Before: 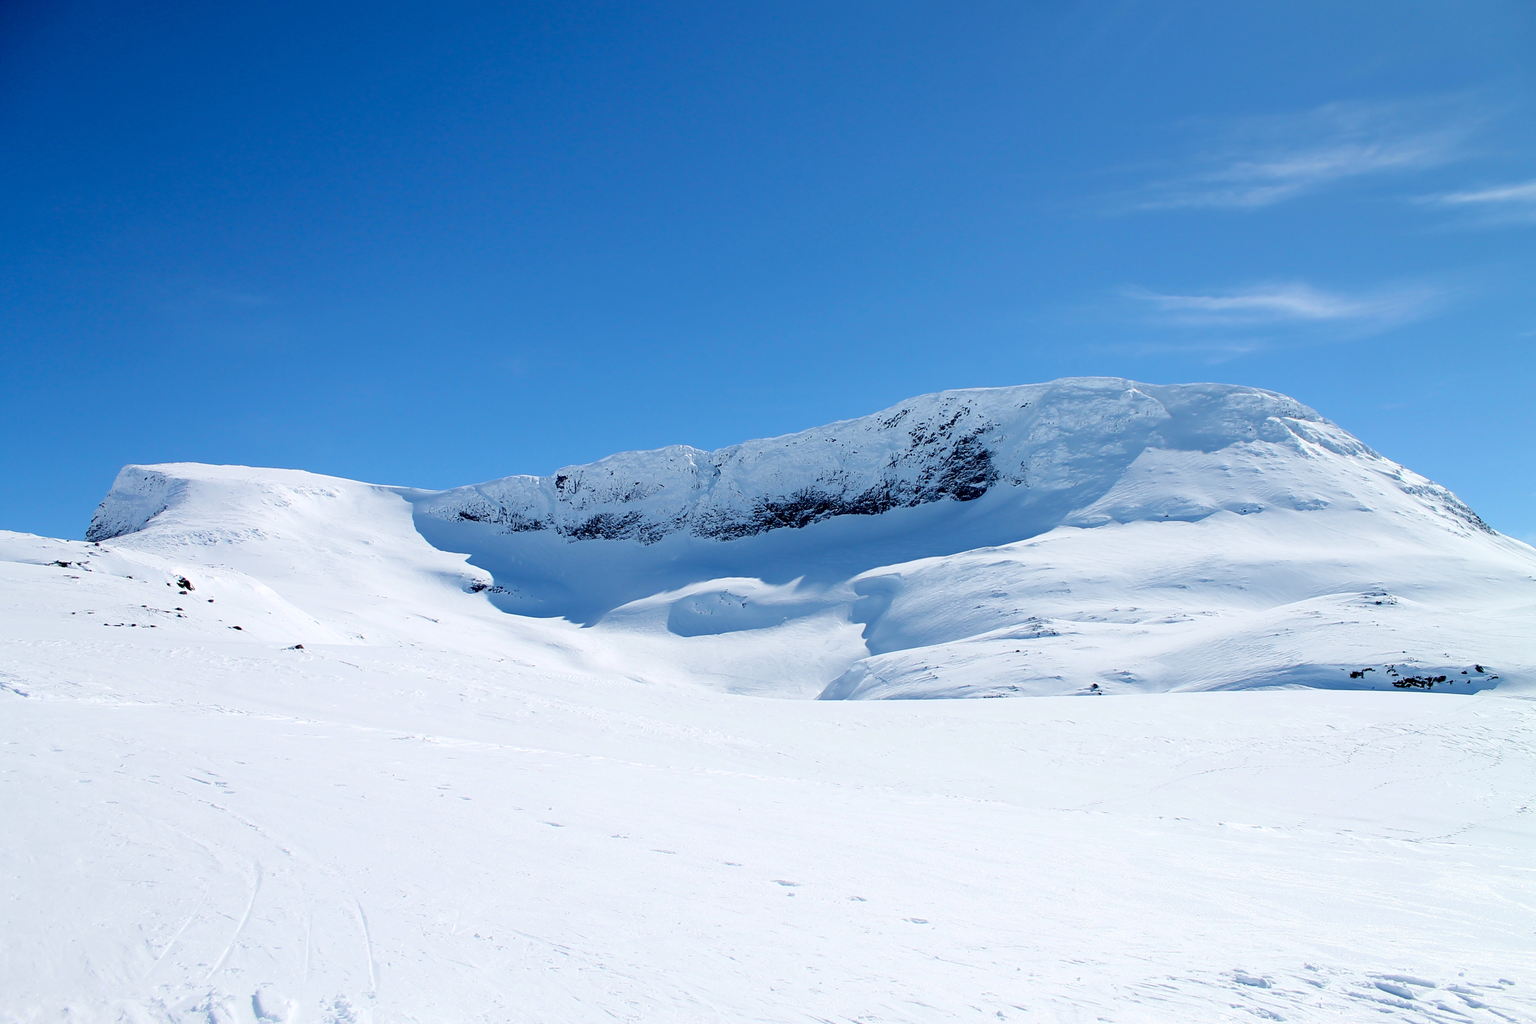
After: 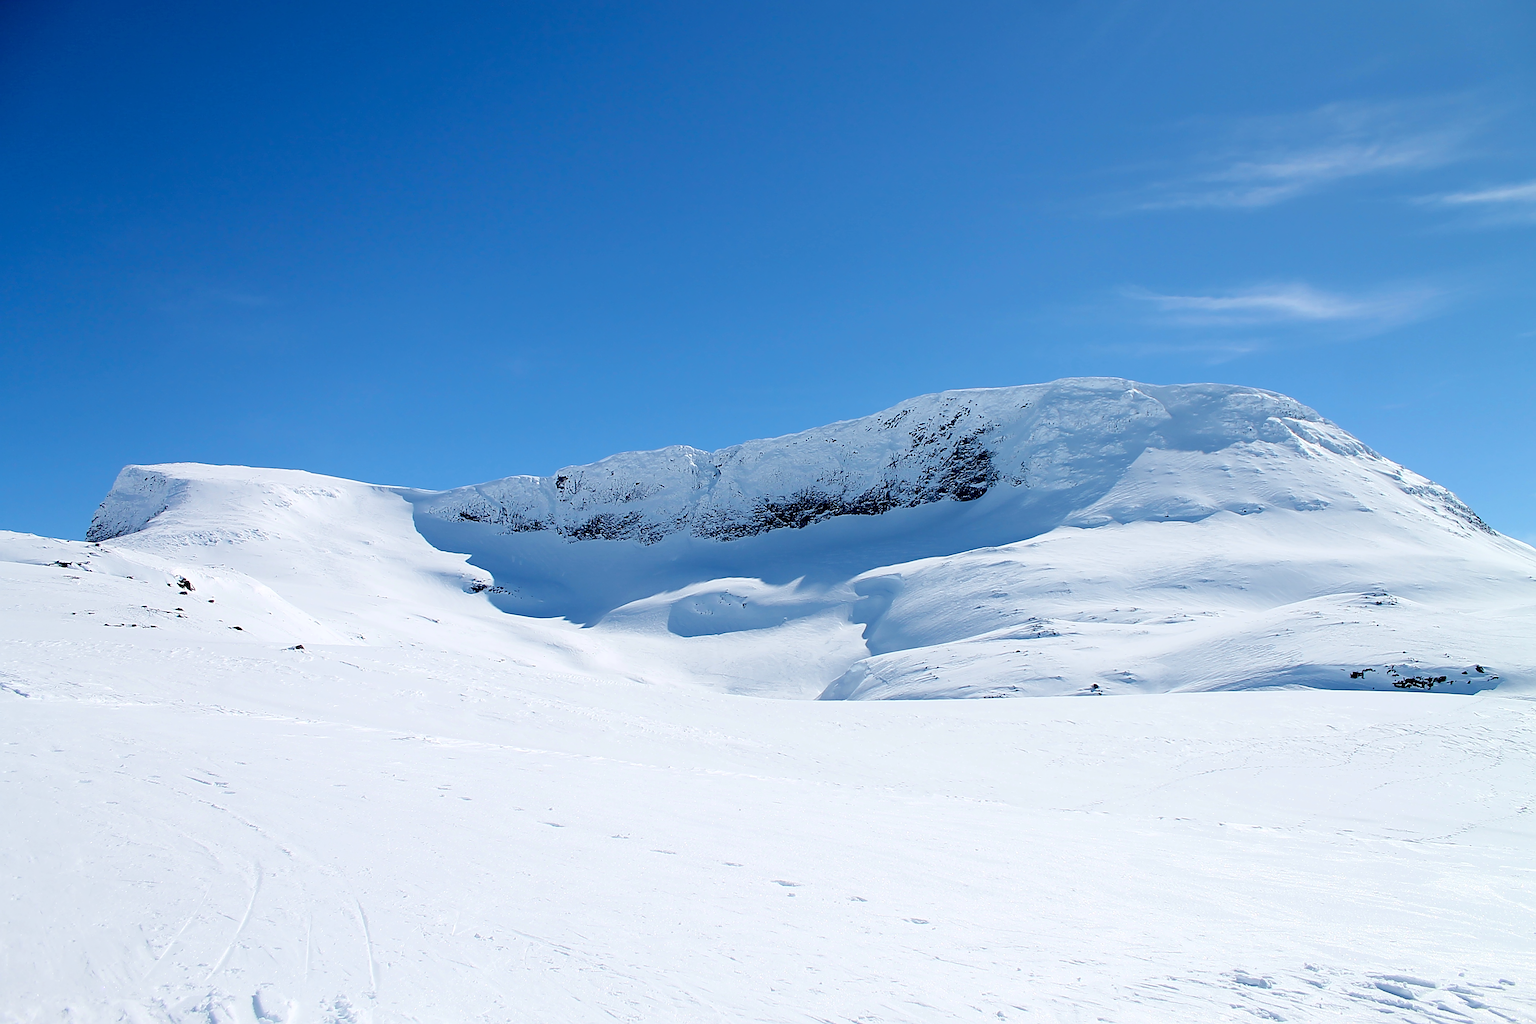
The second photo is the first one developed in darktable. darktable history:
denoise (profiled): central pixel weight 0, a [-1, 0, 0], b [0, 0, 0], mode non-local means, y [[0, 0, 0.5 ×5] ×4, [0.5 ×7], [0.5 ×7]], fix various bugs in algorithm false, upgrade profiled transform false, color mode RGB, compensate highlight preservation false
sharpen: radius 2.363, amount 0.604
